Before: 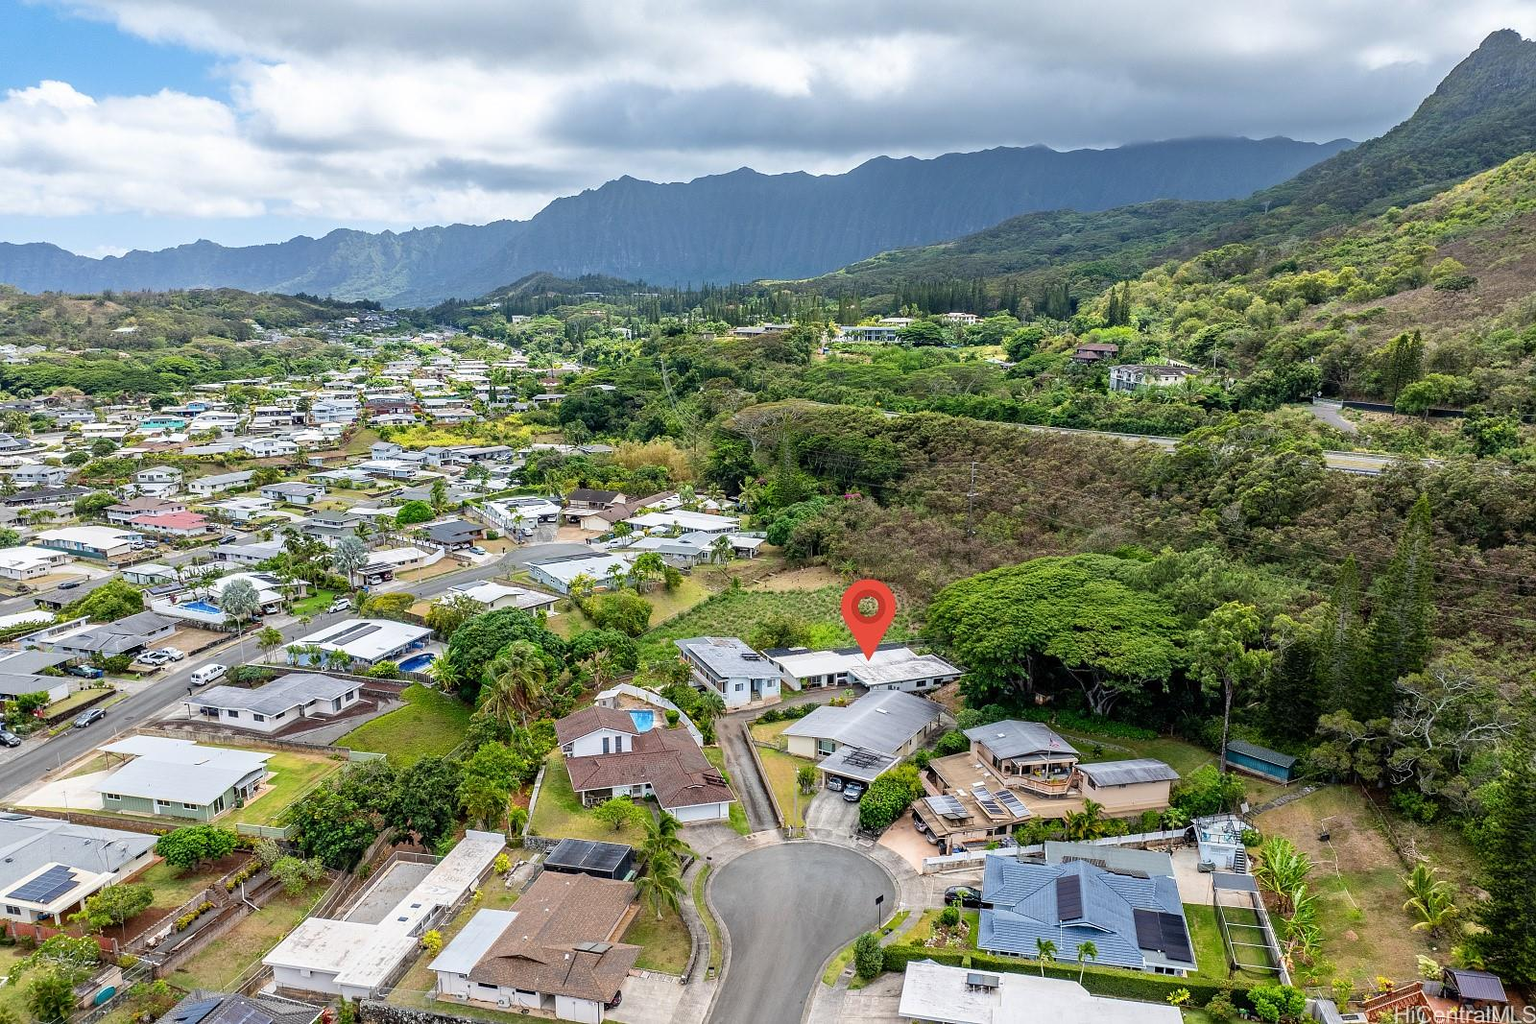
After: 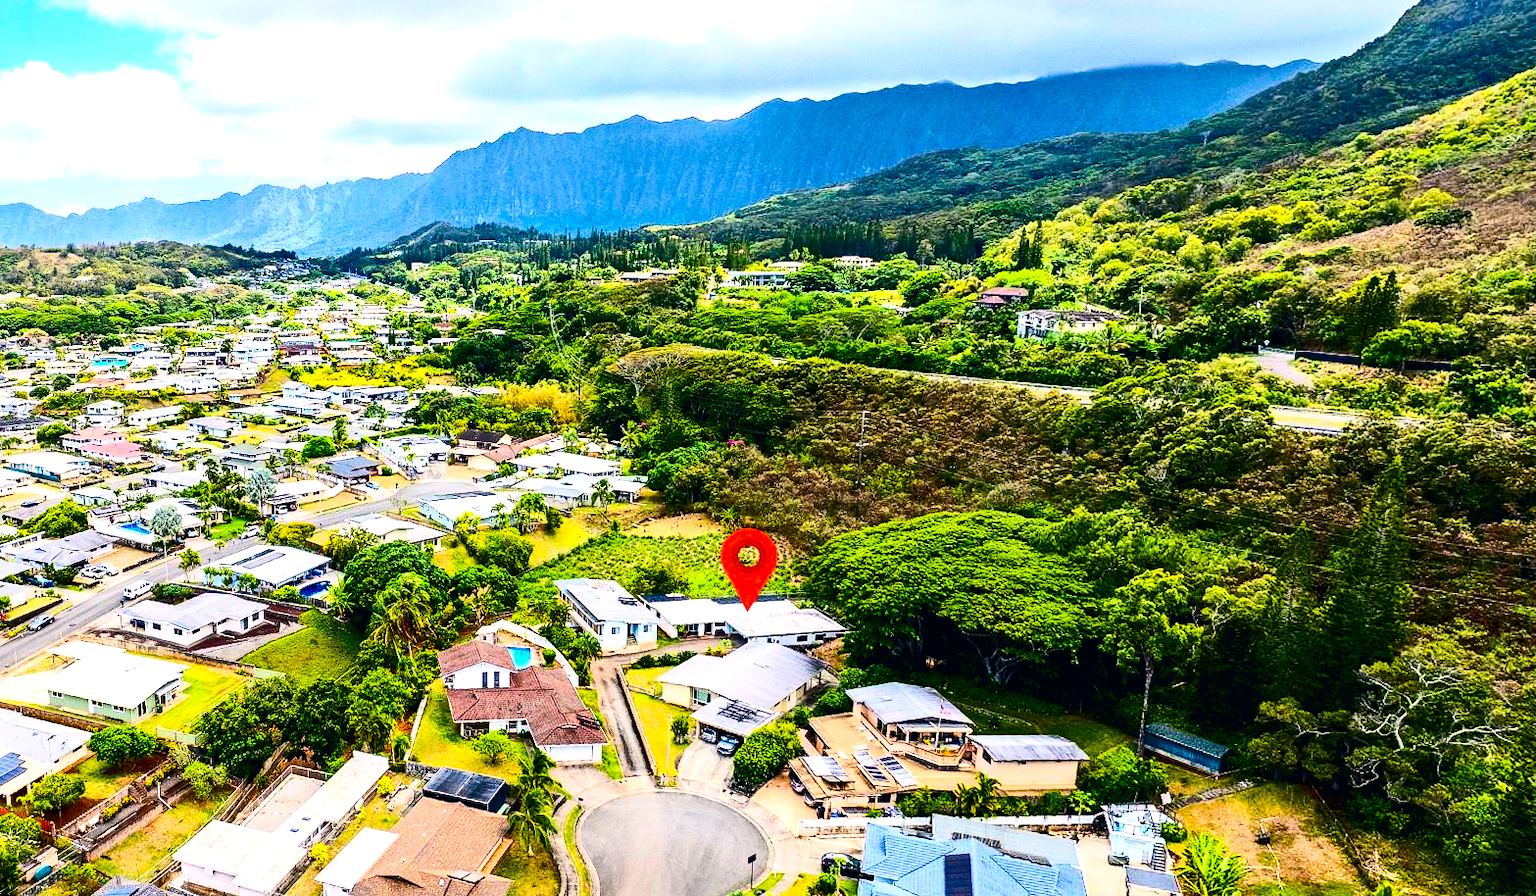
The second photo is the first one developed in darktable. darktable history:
color balance rgb: global offset › luminance -0.37%, perceptual saturation grading › highlights -17.77%, perceptual saturation grading › mid-tones 33.1%, perceptual saturation grading › shadows 50.52%, perceptual brilliance grading › highlights 20%, perceptual brilliance grading › mid-tones 20%, perceptual brilliance grading › shadows -20%, global vibrance 50%
color correction: highlights a* 5.38, highlights b* 5.3, shadows a* -4.26, shadows b* -5.11
grain: coarseness 0.09 ISO
rotate and perspective: rotation 1.69°, lens shift (vertical) -0.023, lens shift (horizontal) -0.291, crop left 0.025, crop right 0.988, crop top 0.092, crop bottom 0.842
contrast brightness saturation: contrast 0.4, brightness 0.05, saturation 0.25
